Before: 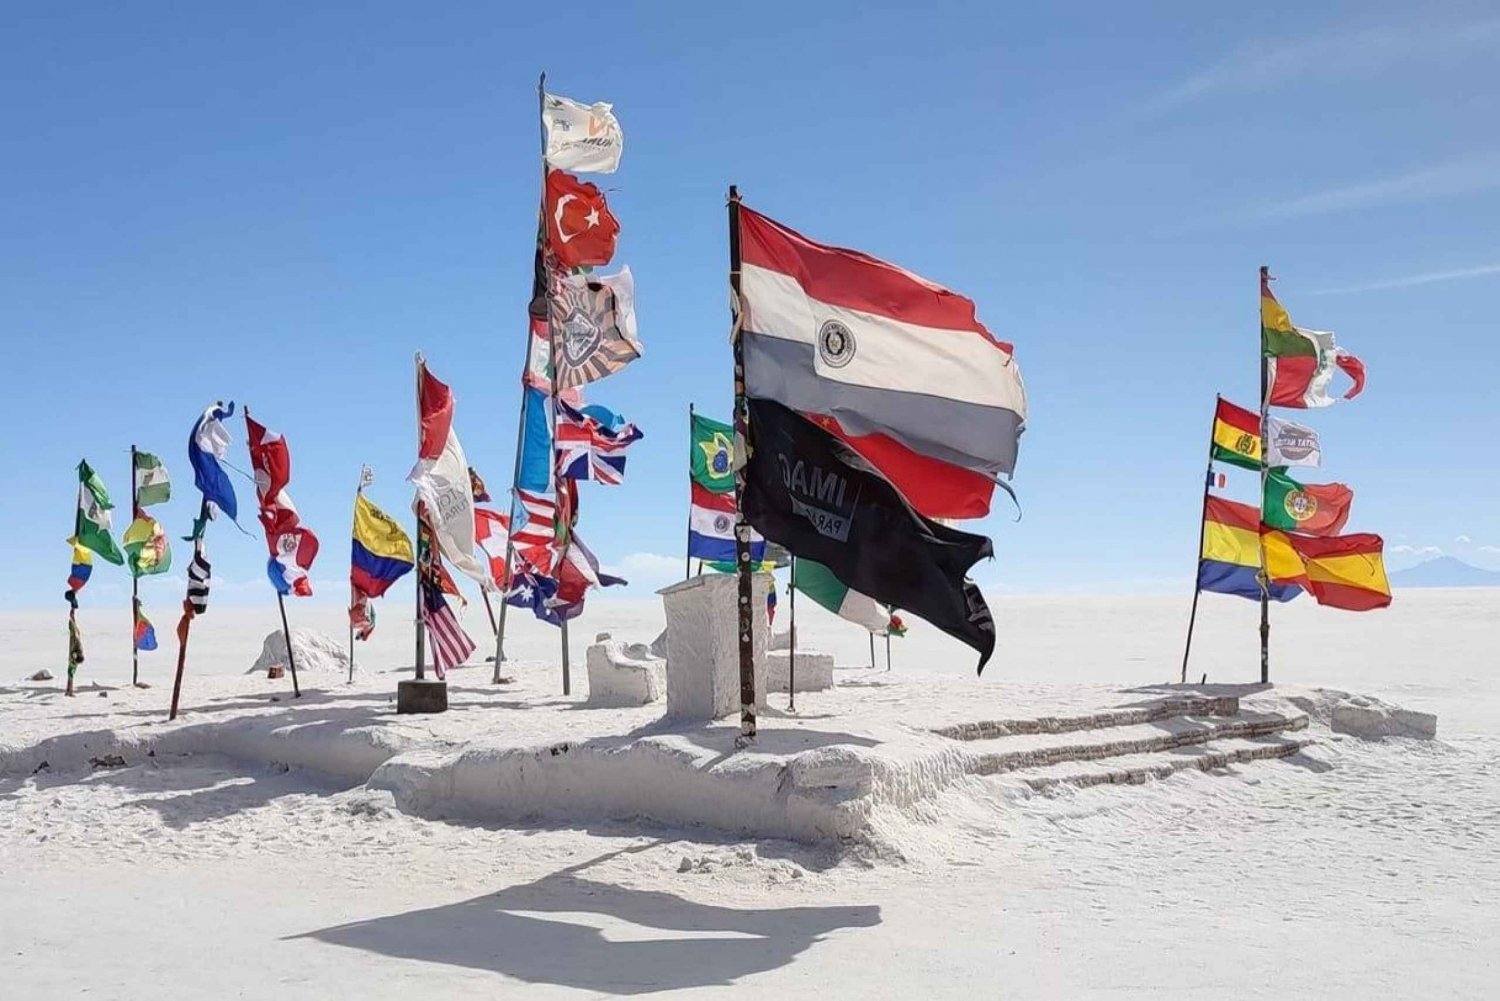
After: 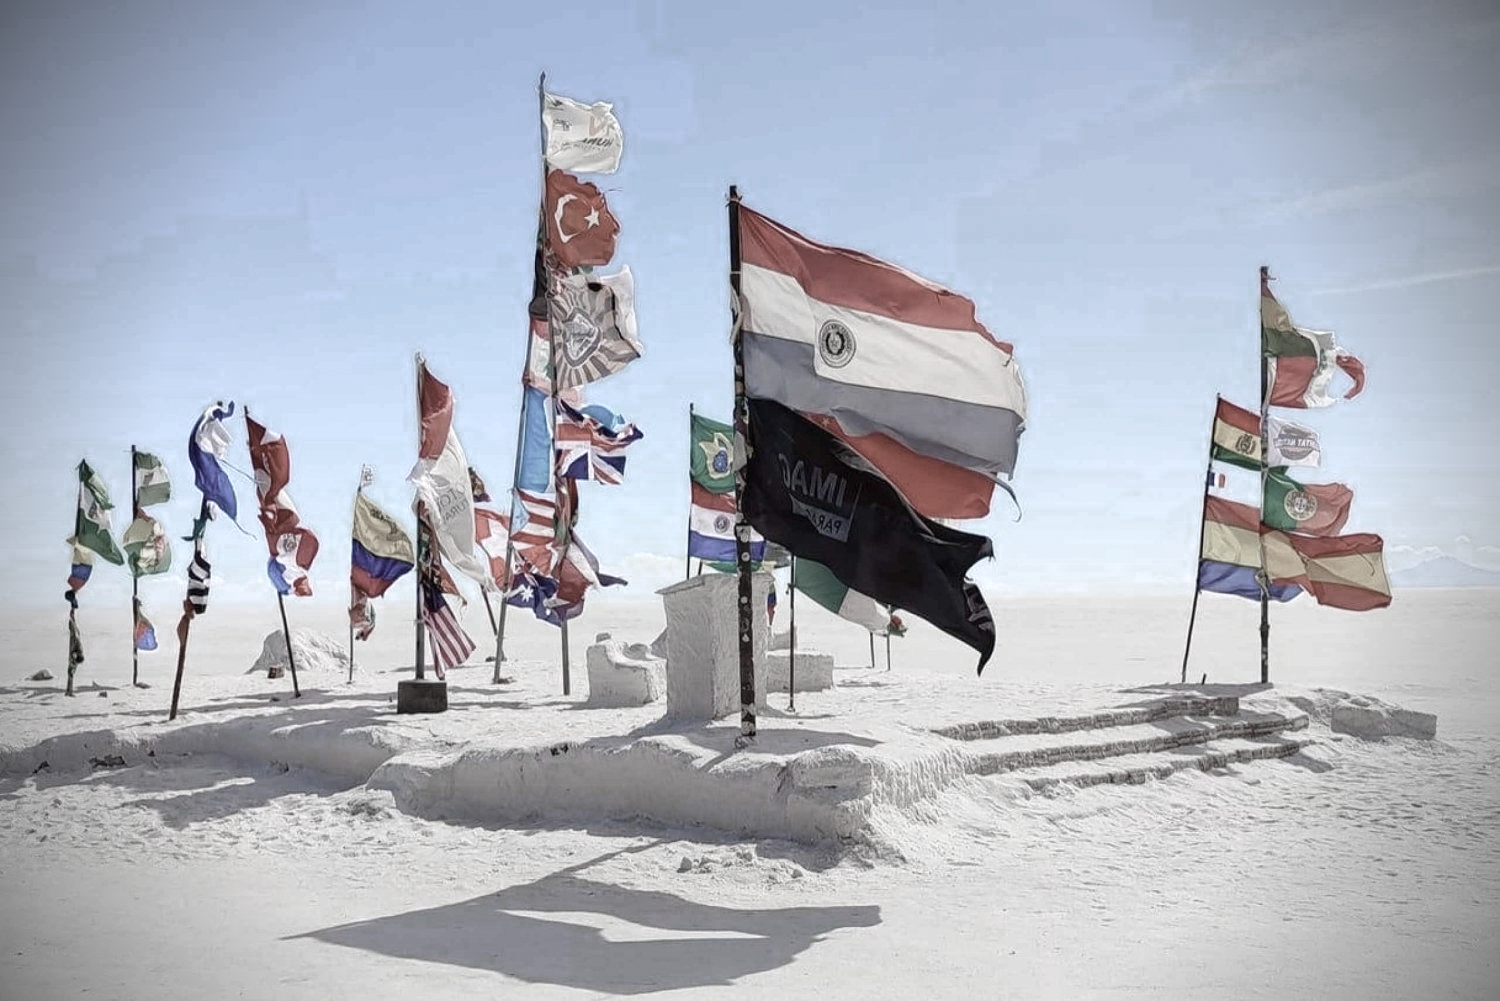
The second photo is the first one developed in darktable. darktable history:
color balance rgb: linear chroma grading › global chroma -15.656%, perceptual saturation grading › global saturation 0.146%, perceptual saturation grading › highlights -31.563%, perceptual saturation grading › mid-tones 5.34%, perceptual saturation grading › shadows 17.711%
exposure: compensate highlight preservation false
color zones: curves: ch0 [(0, 0.613) (0.01, 0.613) (0.245, 0.448) (0.498, 0.529) (0.642, 0.665) (0.879, 0.777) (0.99, 0.613)]; ch1 [(0, 0.272) (0.219, 0.127) (0.724, 0.346)]
vignetting: fall-off start 79.82%, brightness -0.889
